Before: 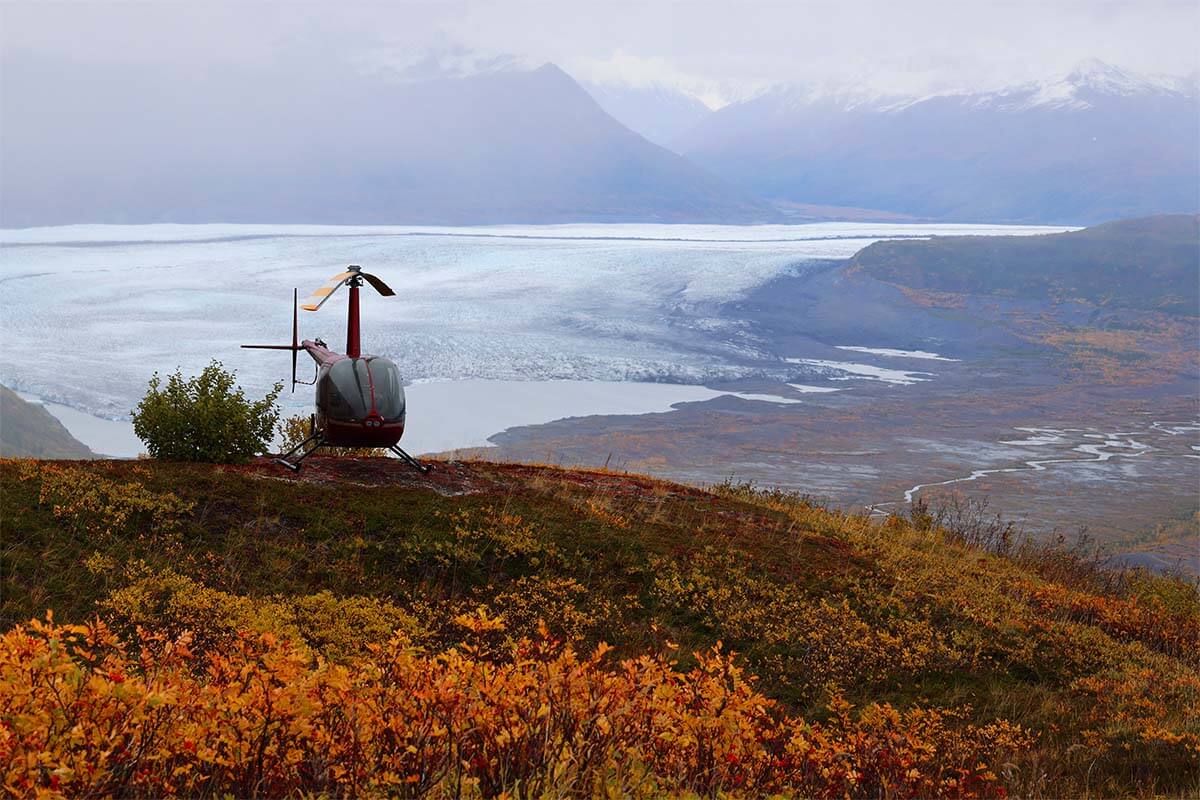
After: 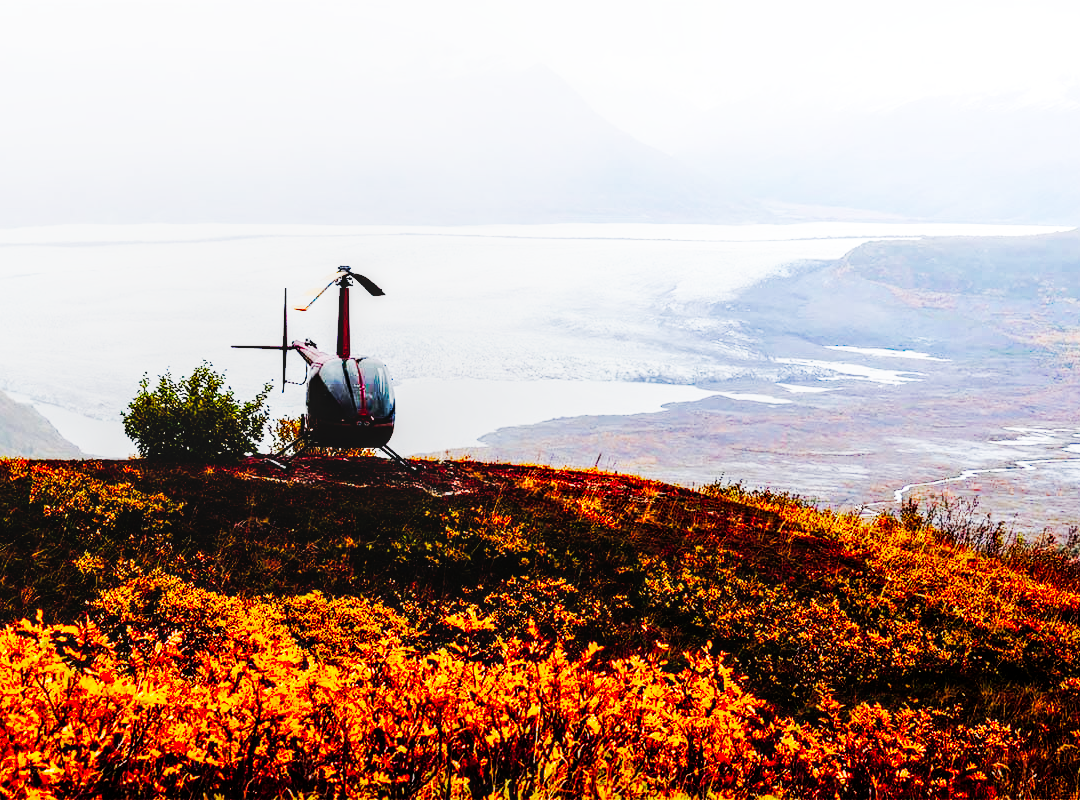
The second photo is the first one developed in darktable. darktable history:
crop and rotate: left 0.892%, right 9.106%
local contrast: highlights 37%, detail 134%
base curve: curves: ch0 [(0, 0) (0.036, 0.01) (0.123, 0.254) (0.258, 0.504) (0.507, 0.748) (1, 1)], preserve colors none
tone curve: curves: ch0 [(0, 0) (0.003, 0.003) (0.011, 0.008) (0.025, 0.018) (0.044, 0.04) (0.069, 0.062) (0.1, 0.09) (0.136, 0.121) (0.177, 0.158) (0.224, 0.197) (0.277, 0.255) (0.335, 0.314) (0.399, 0.391) (0.468, 0.496) (0.543, 0.683) (0.623, 0.801) (0.709, 0.883) (0.801, 0.94) (0.898, 0.984) (1, 1)], preserve colors none
